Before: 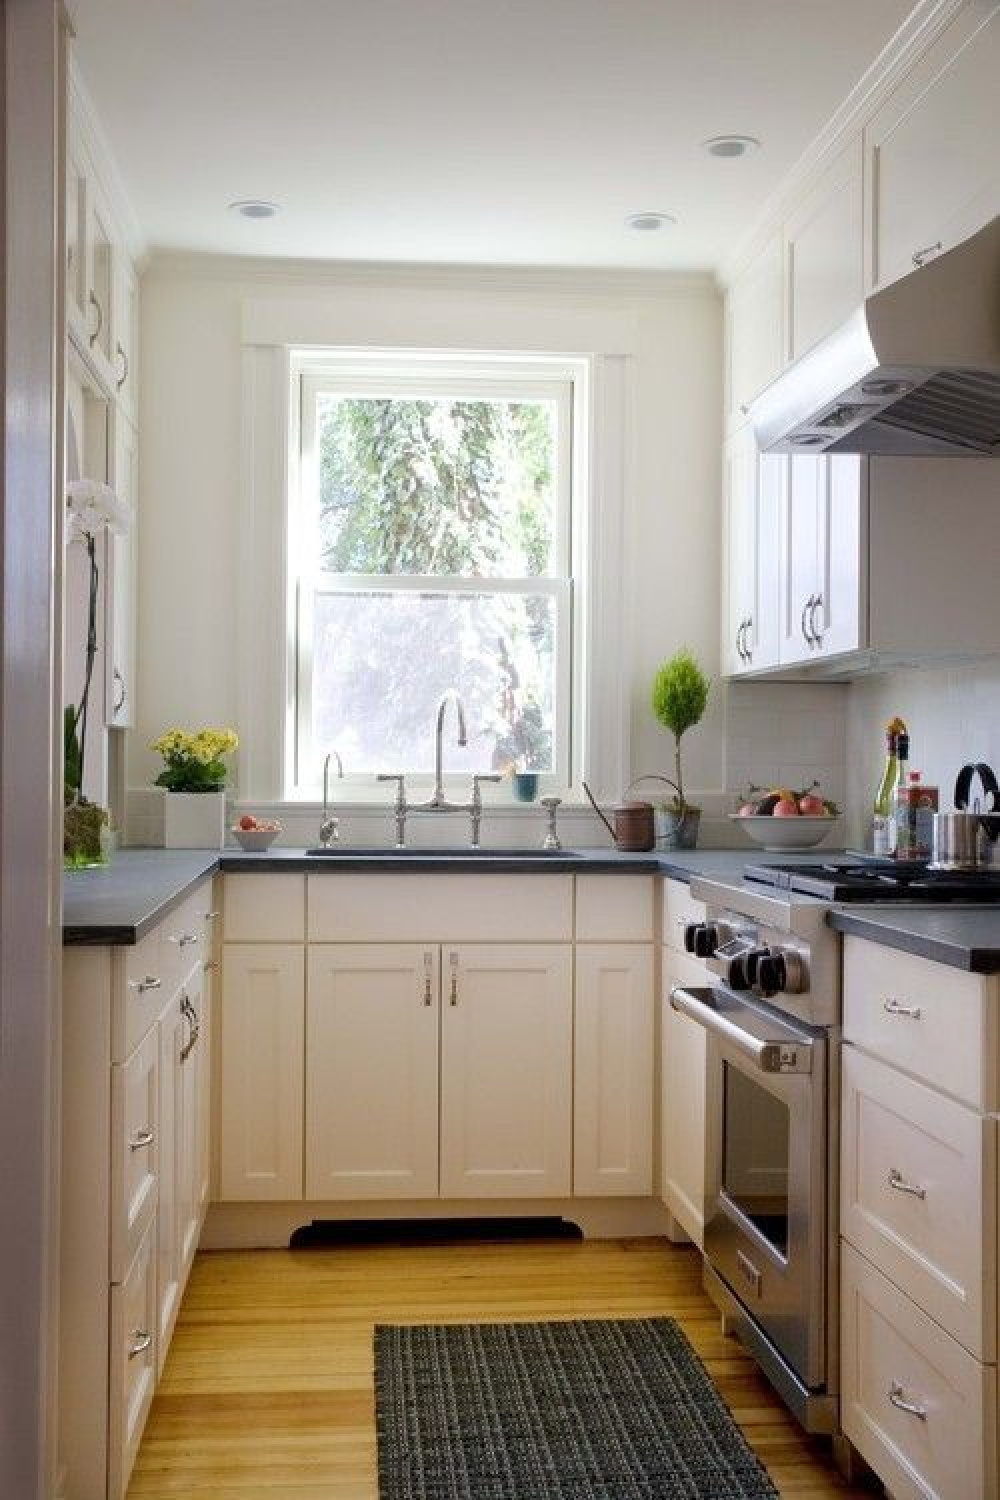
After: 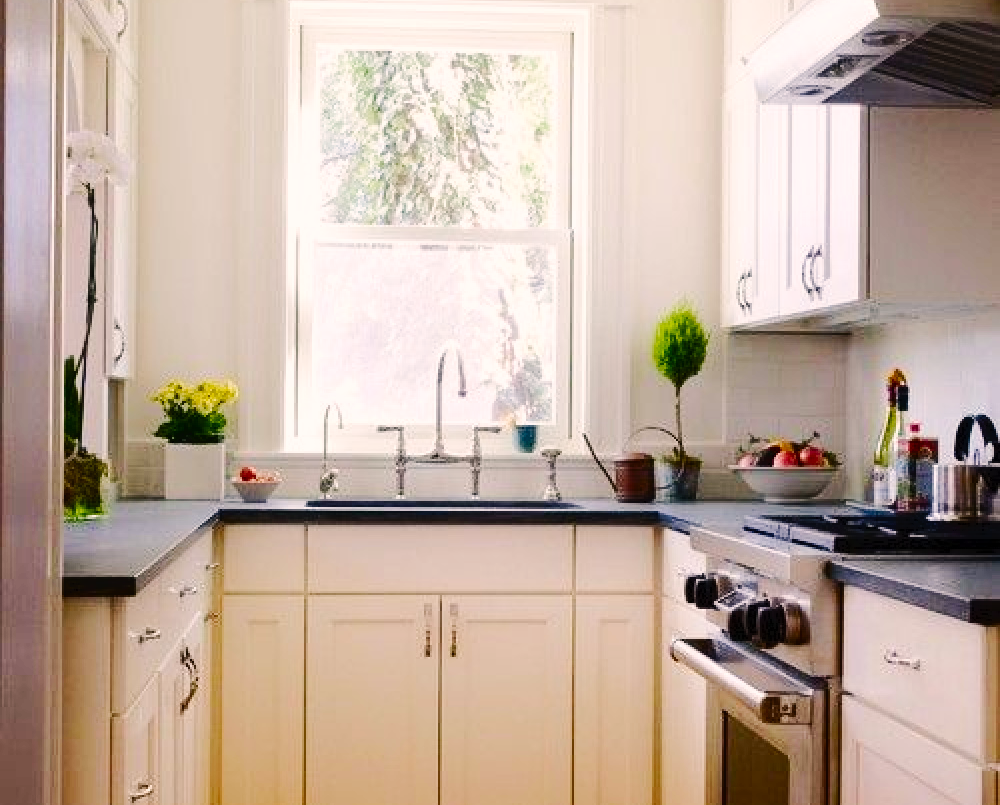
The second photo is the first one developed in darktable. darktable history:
crop and rotate: top 23.283%, bottom 23.047%
contrast brightness saturation: contrast 0.187, brightness -0.101, saturation 0.214
tone curve: curves: ch0 [(0, 0) (0.003, 0.027) (0.011, 0.03) (0.025, 0.04) (0.044, 0.063) (0.069, 0.093) (0.1, 0.125) (0.136, 0.153) (0.177, 0.191) (0.224, 0.232) (0.277, 0.279) (0.335, 0.333) (0.399, 0.39) (0.468, 0.457) (0.543, 0.535) (0.623, 0.611) (0.709, 0.683) (0.801, 0.758) (0.898, 0.853) (1, 1)], color space Lab, independent channels, preserve colors none
color correction: highlights a* 5.94, highlights b* 4.68
base curve: curves: ch0 [(0, 0) (0.036, 0.025) (0.121, 0.166) (0.206, 0.329) (0.605, 0.79) (1, 1)], preserve colors none
